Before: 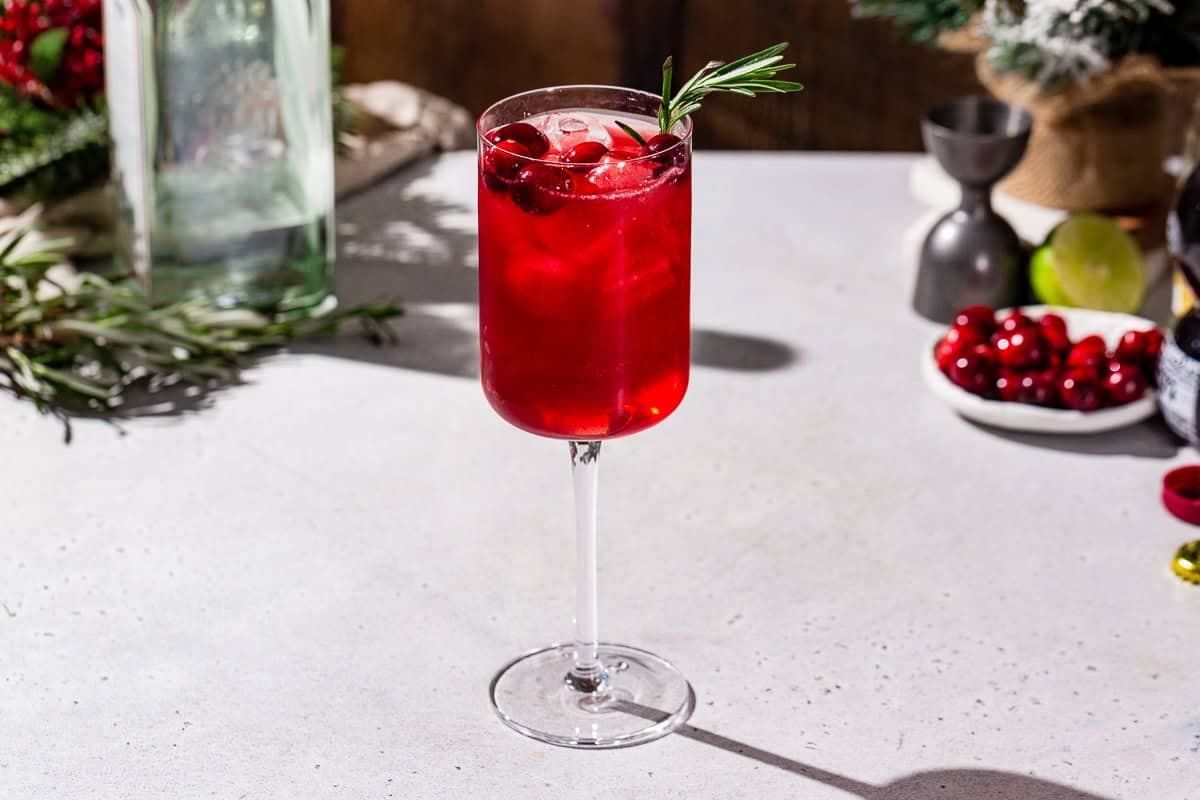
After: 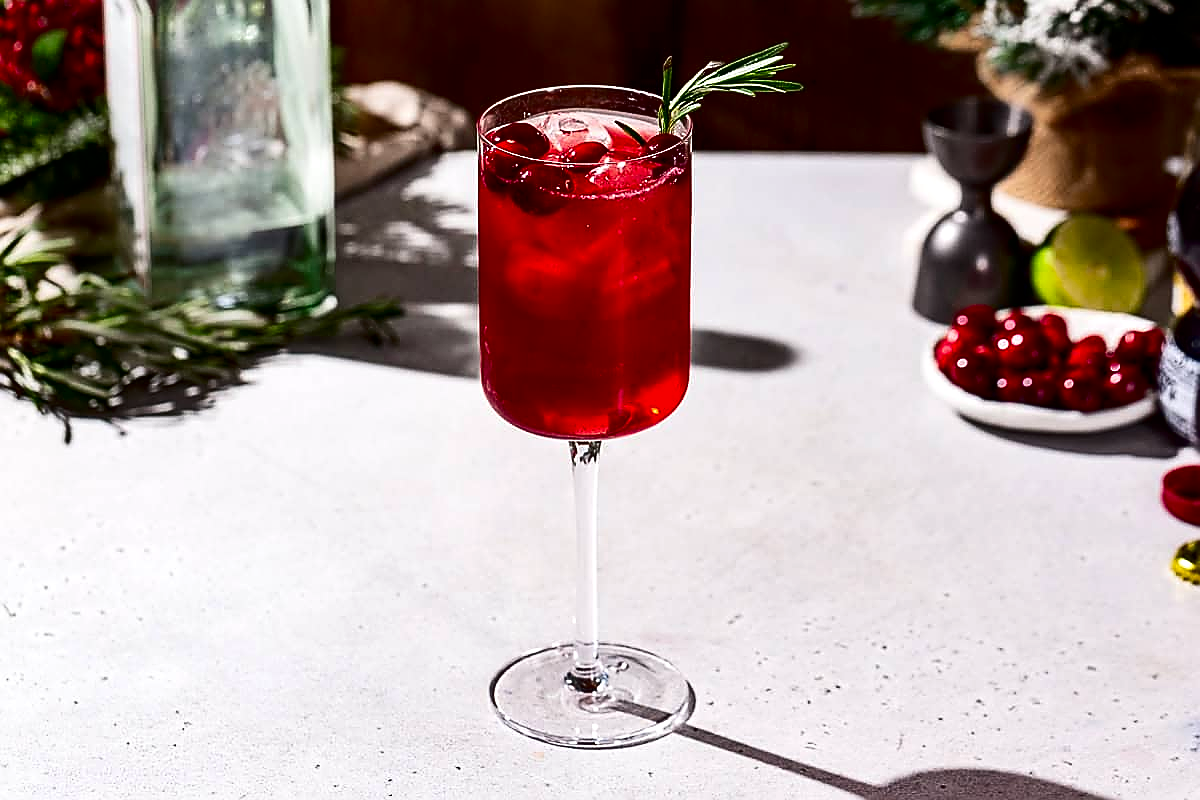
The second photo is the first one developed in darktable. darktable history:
sharpen: radius 1.384, amount 1.261, threshold 0.627
exposure: exposure 0.201 EV, compensate highlight preservation false
contrast brightness saturation: contrast 0.19, brightness -0.239, saturation 0.113
